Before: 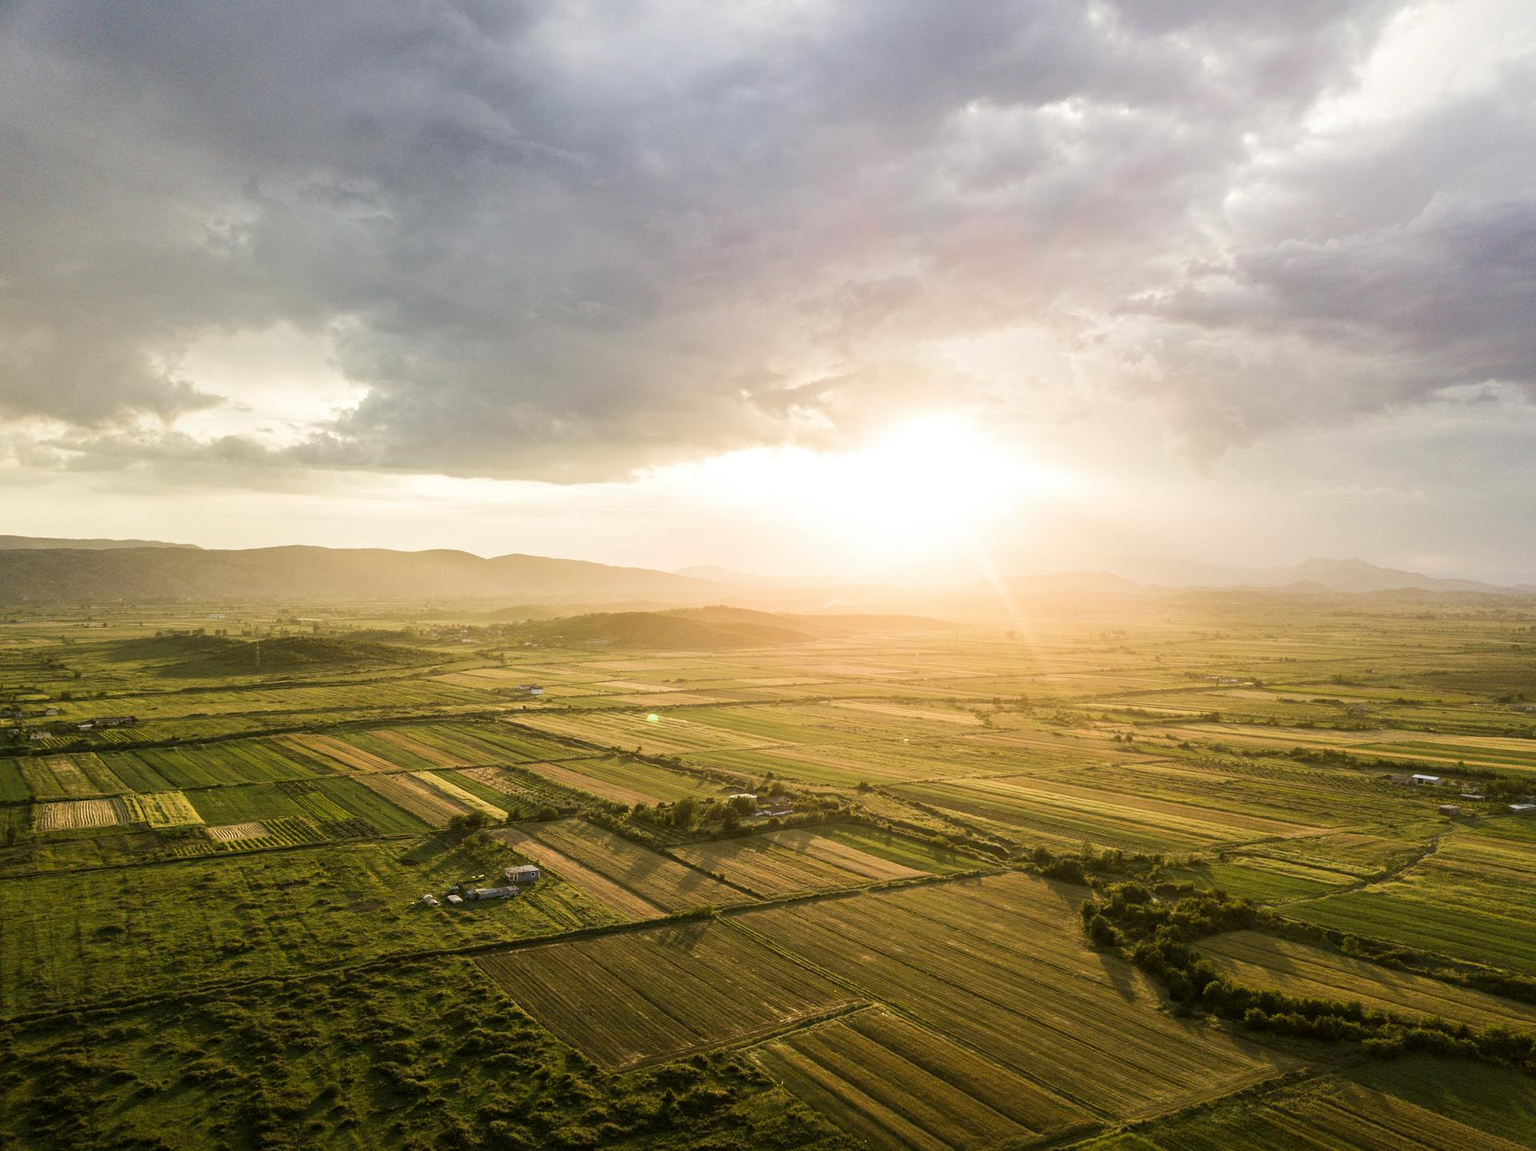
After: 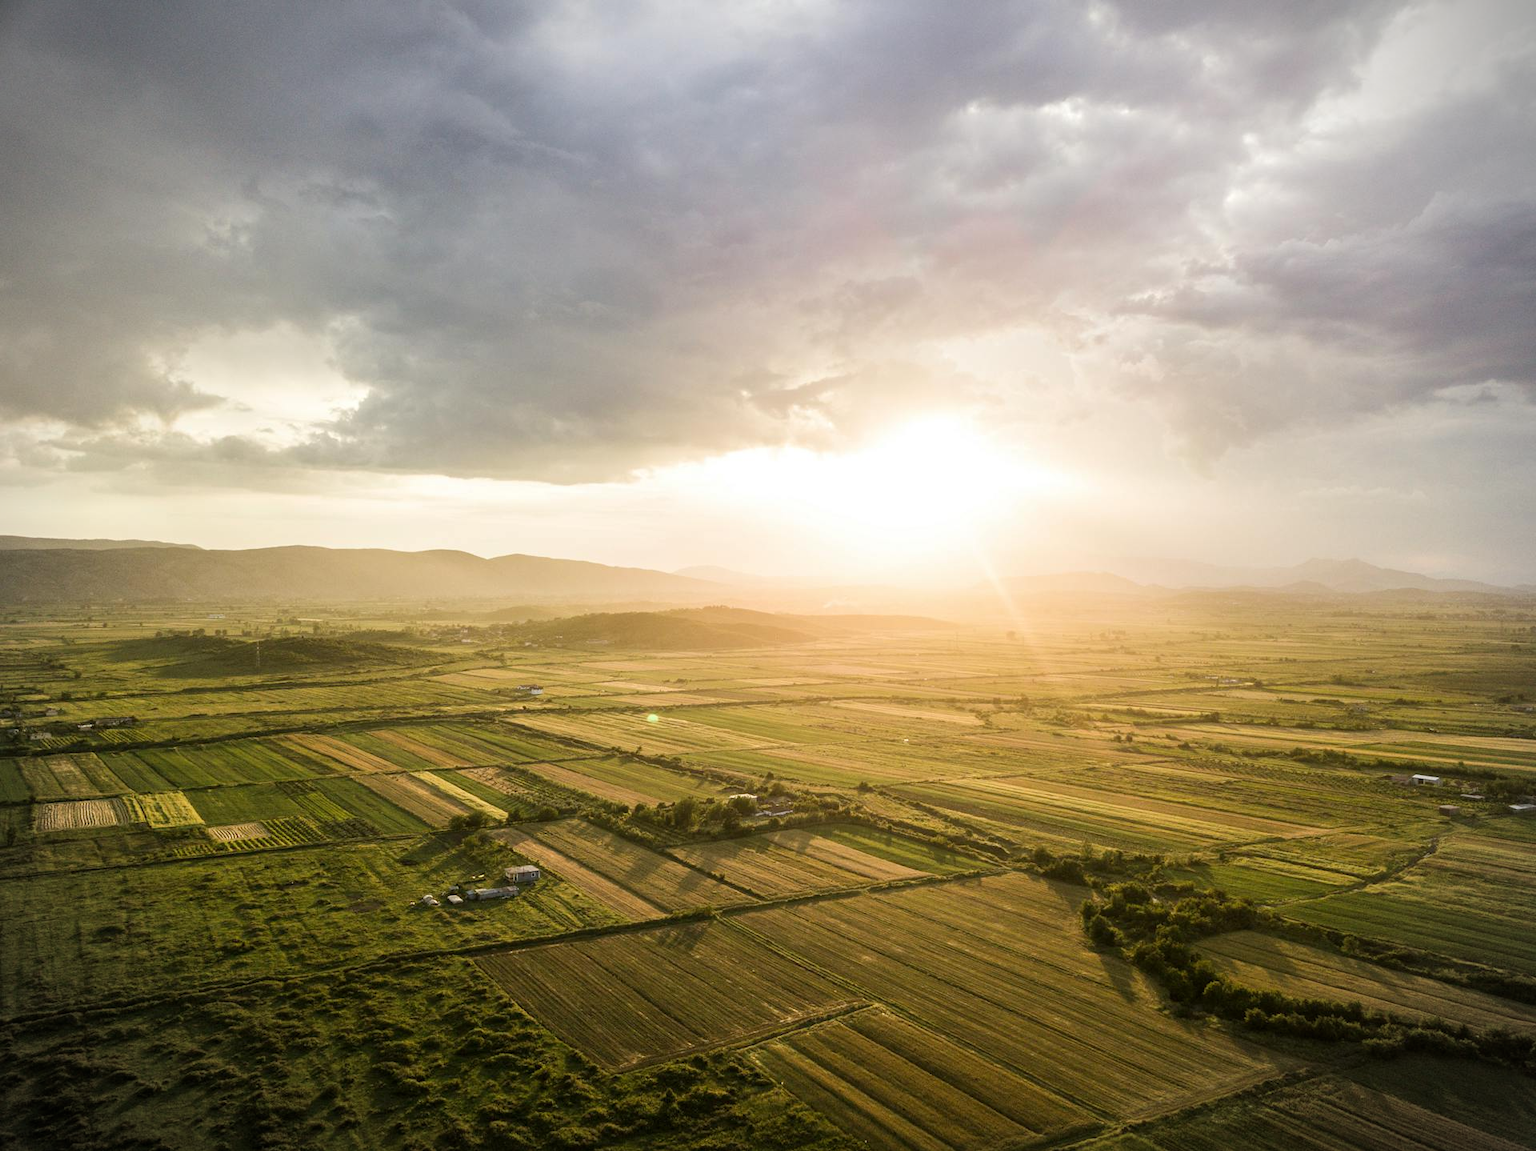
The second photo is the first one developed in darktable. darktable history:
vignetting: fall-off start 88.37%, fall-off radius 44.02%, width/height ratio 1.154, unbound false
